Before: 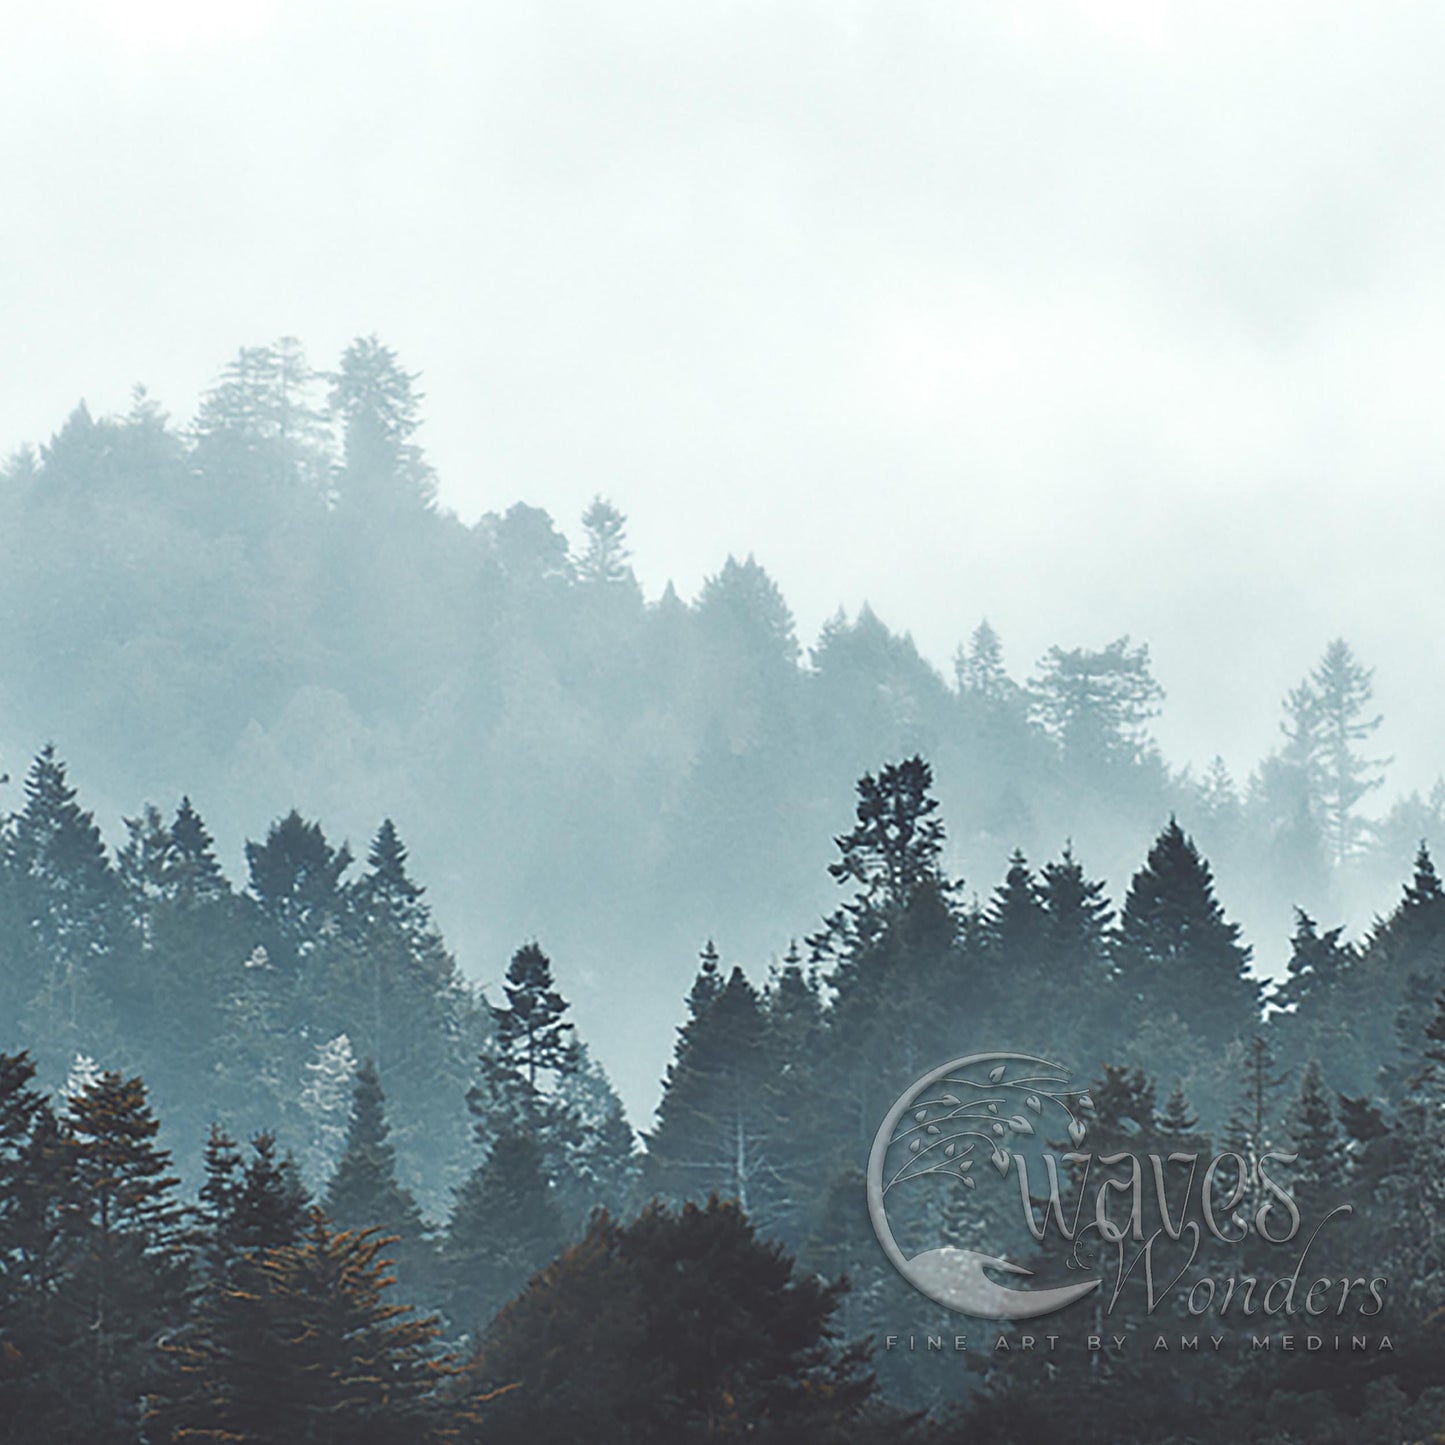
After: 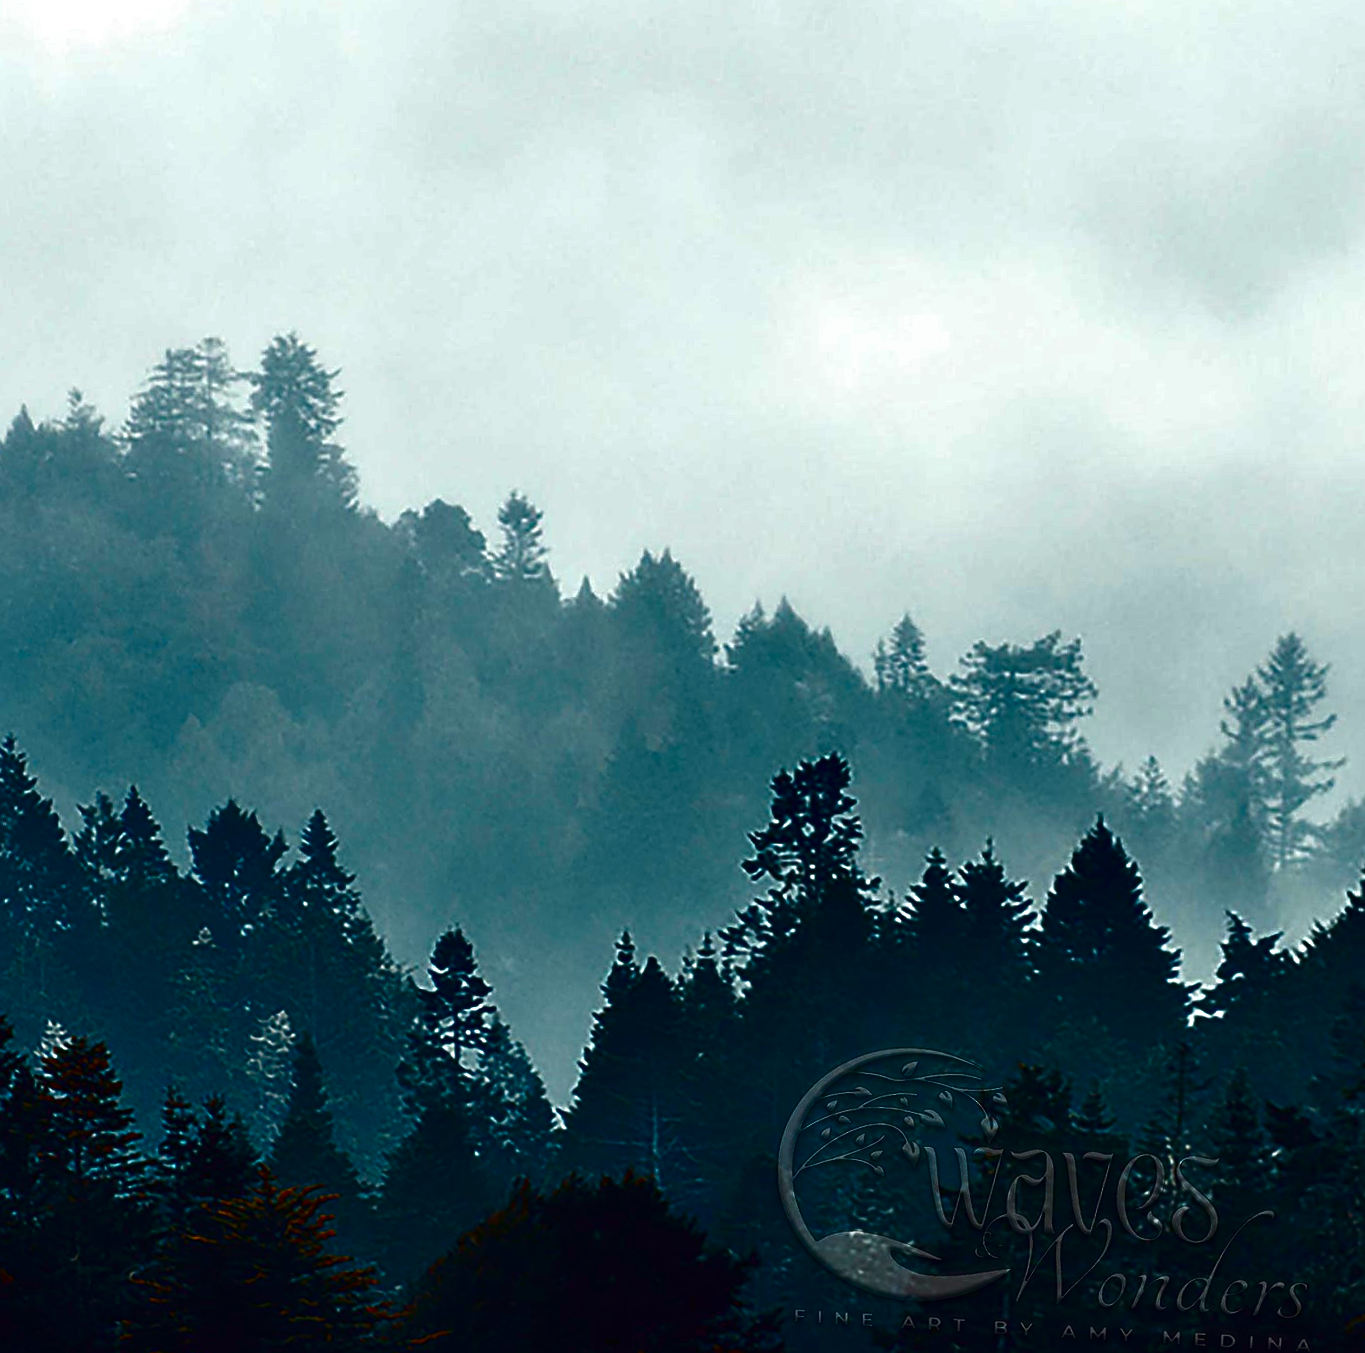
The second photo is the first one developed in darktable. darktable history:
sharpen: on, module defaults
rotate and perspective: rotation 0.062°, lens shift (vertical) 0.115, lens shift (horizontal) -0.133, crop left 0.047, crop right 0.94, crop top 0.061, crop bottom 0.94
contrast brightness saturation: brightness -1, saturation 1
